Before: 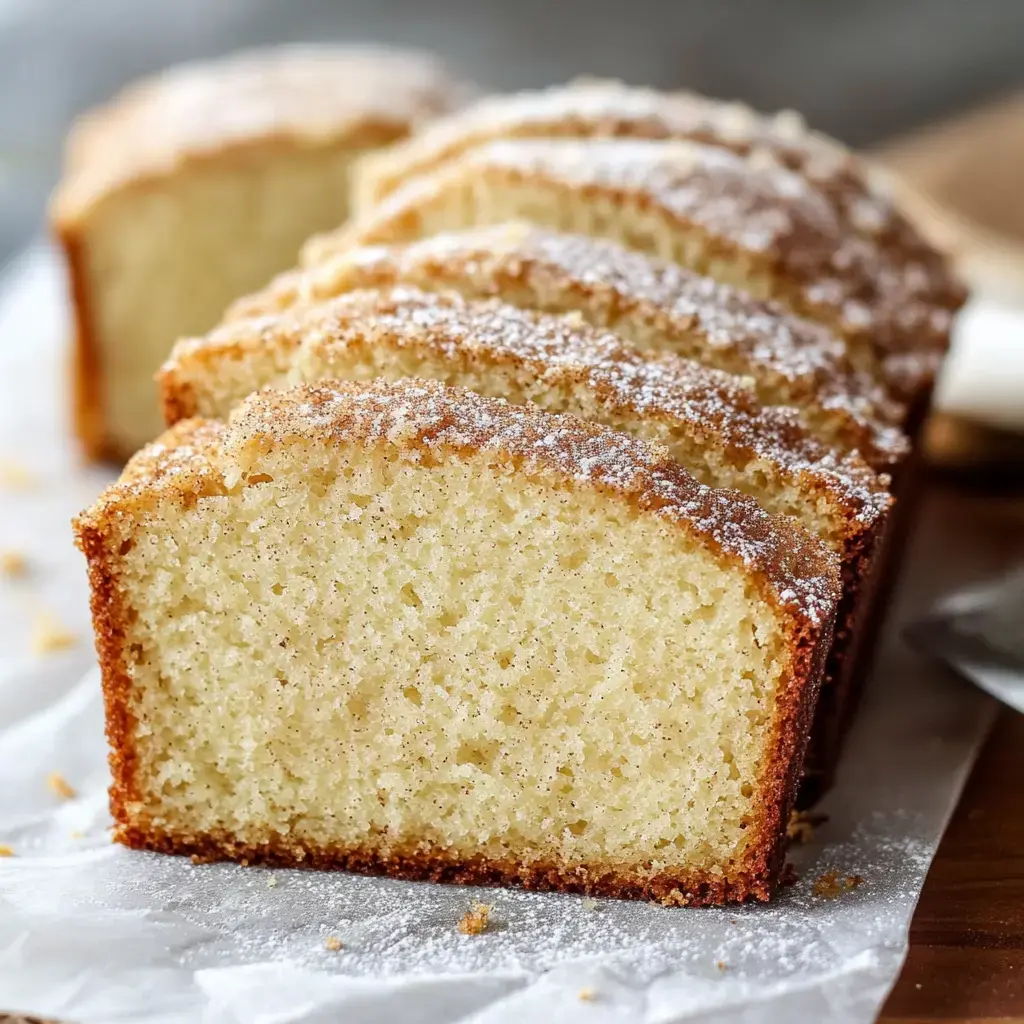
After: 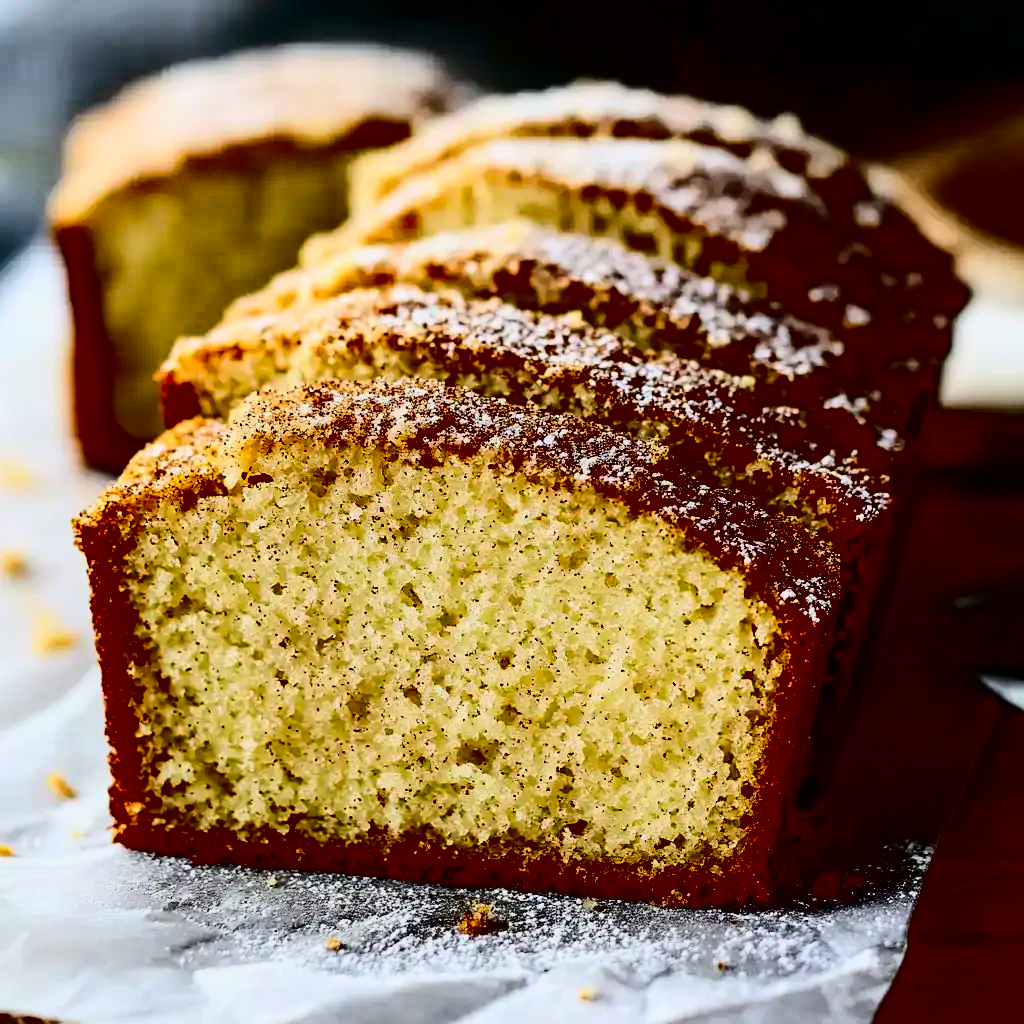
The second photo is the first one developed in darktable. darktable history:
color correction: highlights a* 0.032, highlights b* -0.551
contrast brightness saturation: contrast 0.781, brightness -0.996, saturation 0.998
exposure: black level correction 0.011, exposure -0.473 EV, compensate highlight preservation false
